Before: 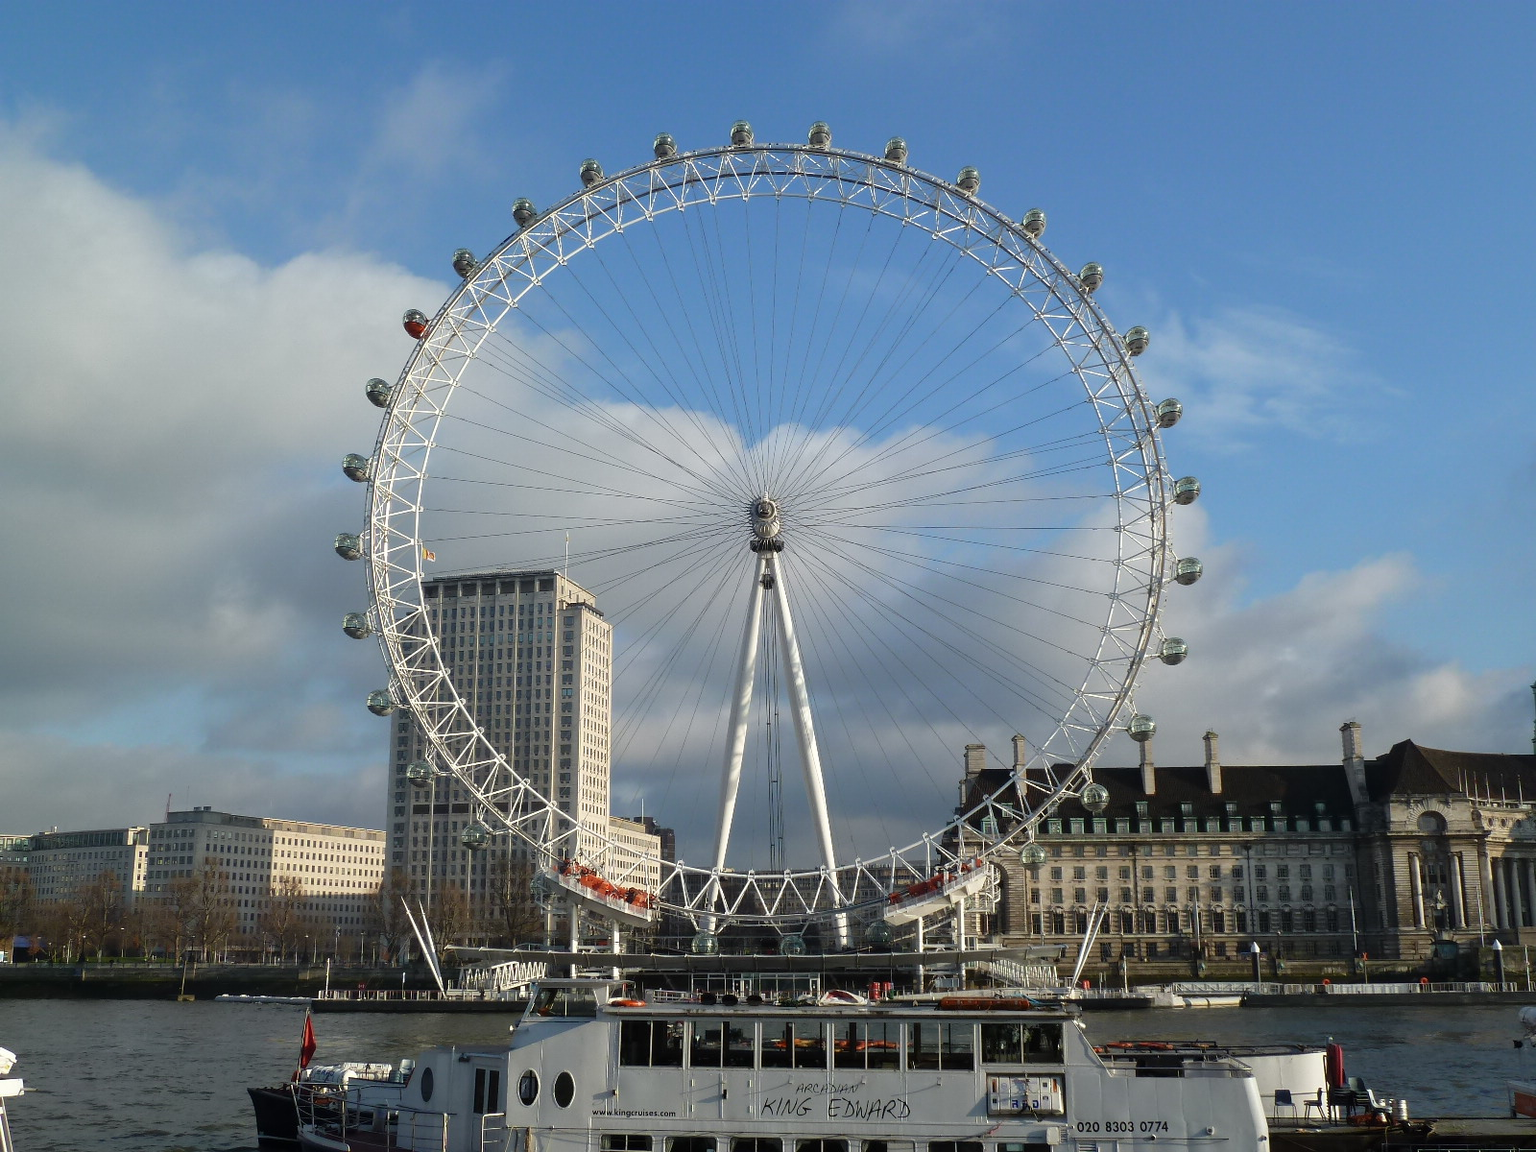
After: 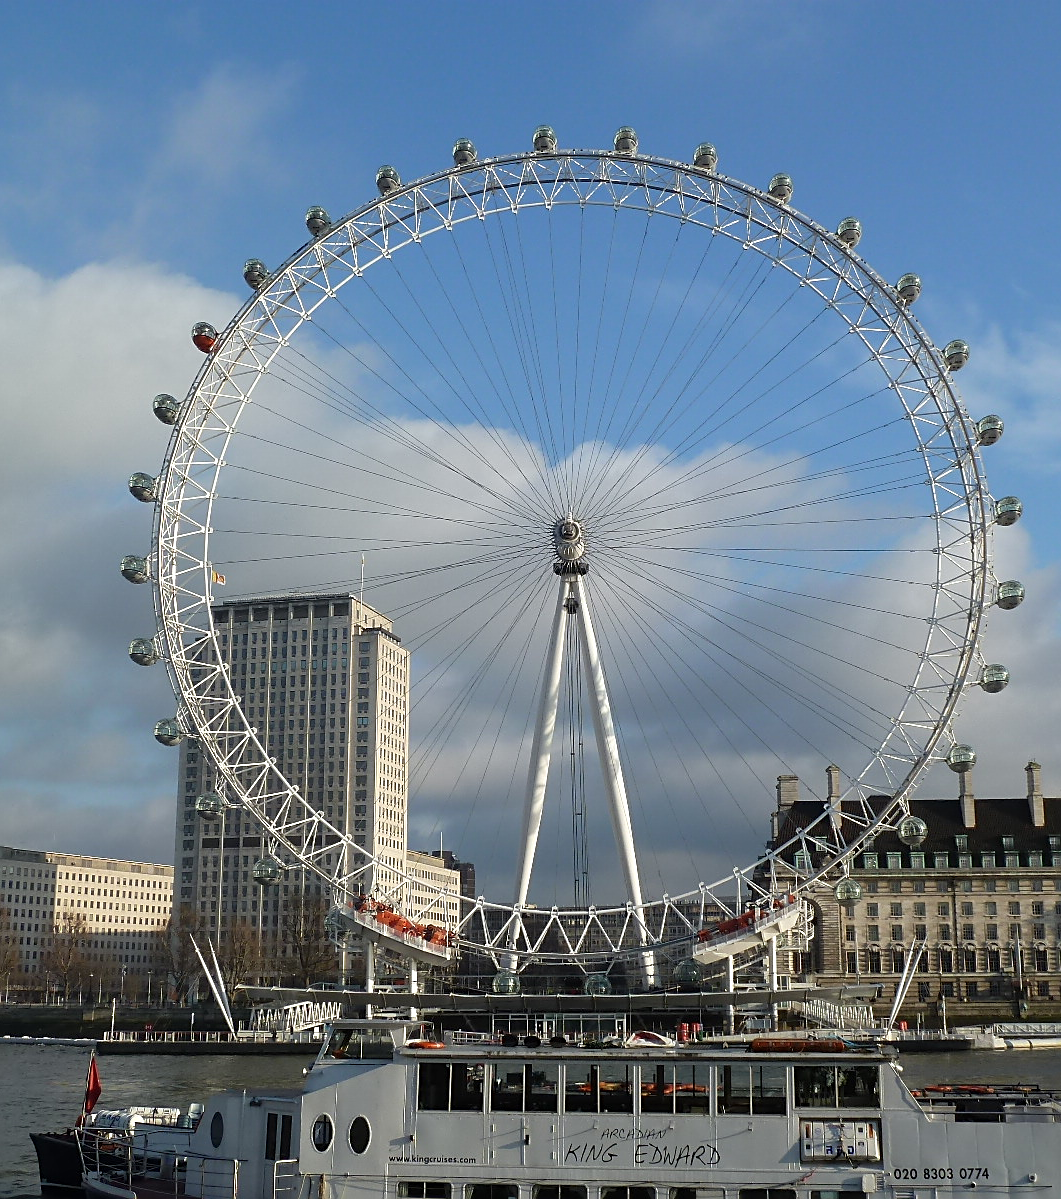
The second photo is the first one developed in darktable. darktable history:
crop and rotate: left 14.301%, right 19.33%
sharpen: amount 0.494
